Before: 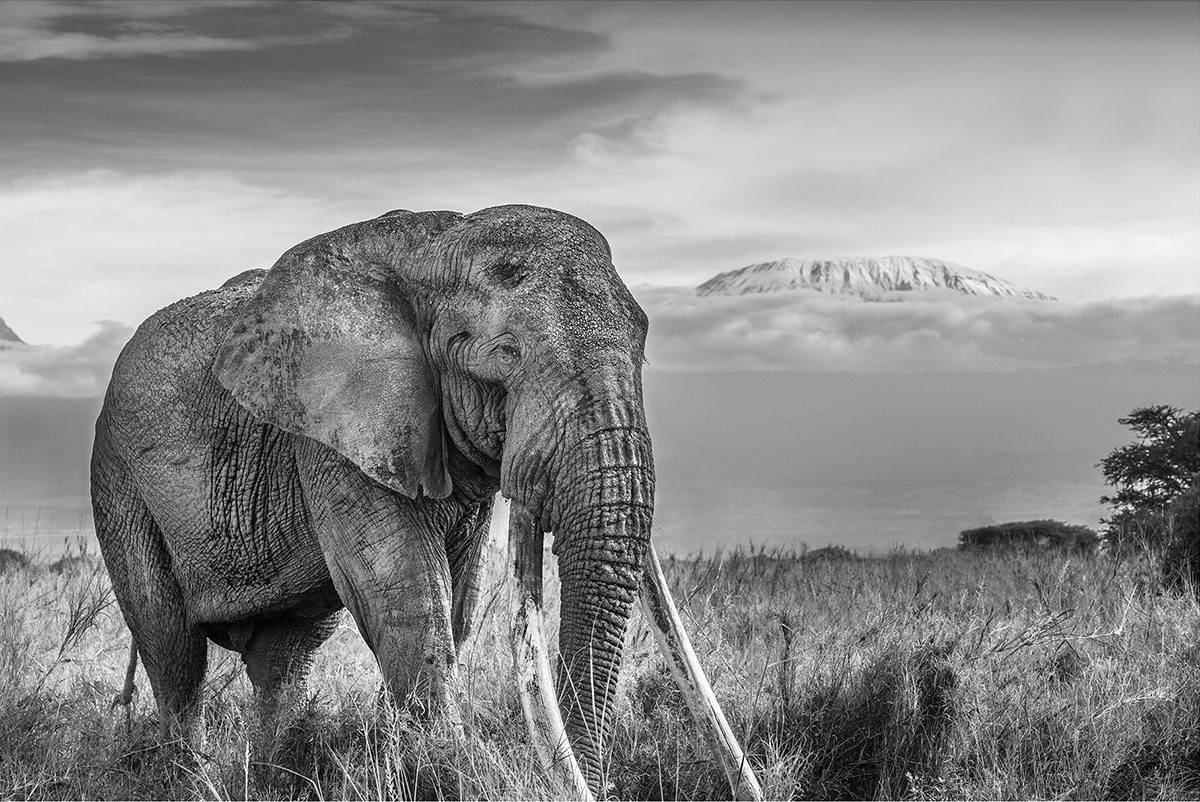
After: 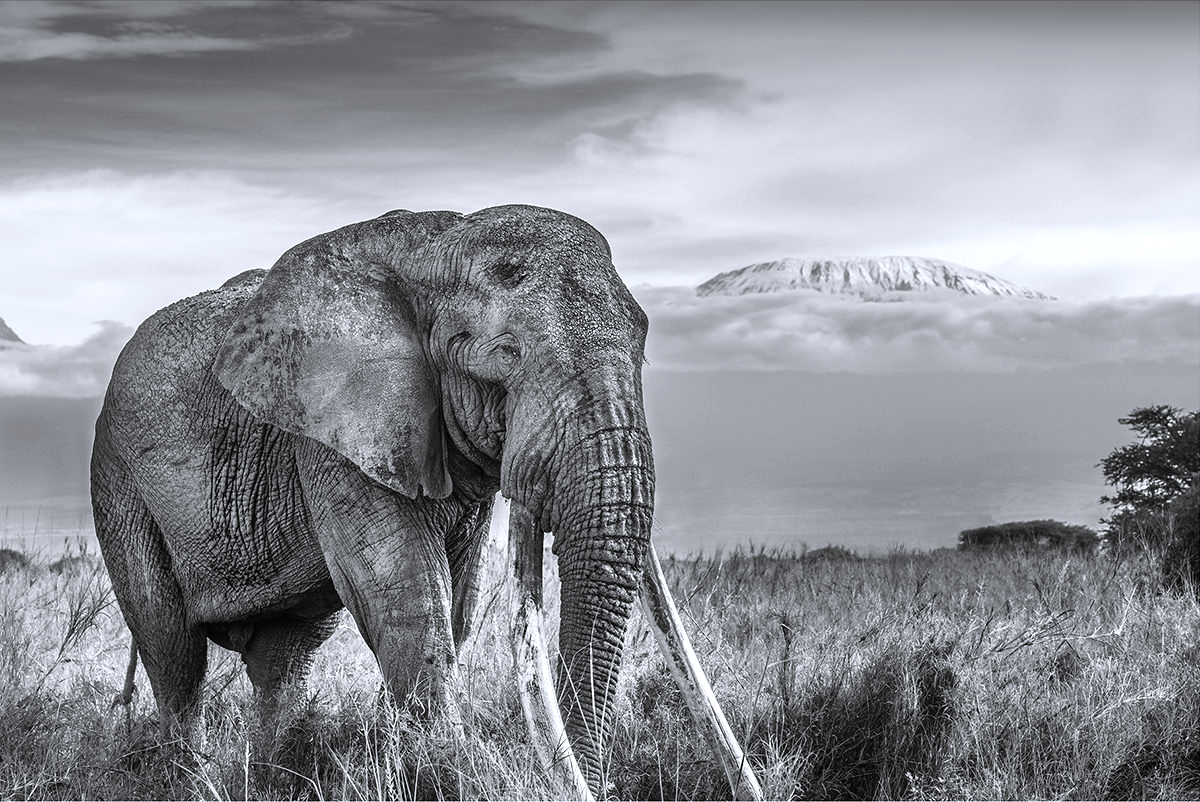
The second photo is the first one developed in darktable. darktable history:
color balance rgb: highlights gain › luminance 16.791%, highlights gain › chroma 2.96%, highlights gain › hue 263.21°, linear chroma grading › shadows 31.371%, linear chroma grading › global chroma -1.91%, linear chroma grading › mid-tones 4.364%, perceptual saturation grading › global saturation 20%, perceptual saturation grading › highlights -25.543%, perceptual saturation grading › shadows 50.167%, global vibrance 20%
